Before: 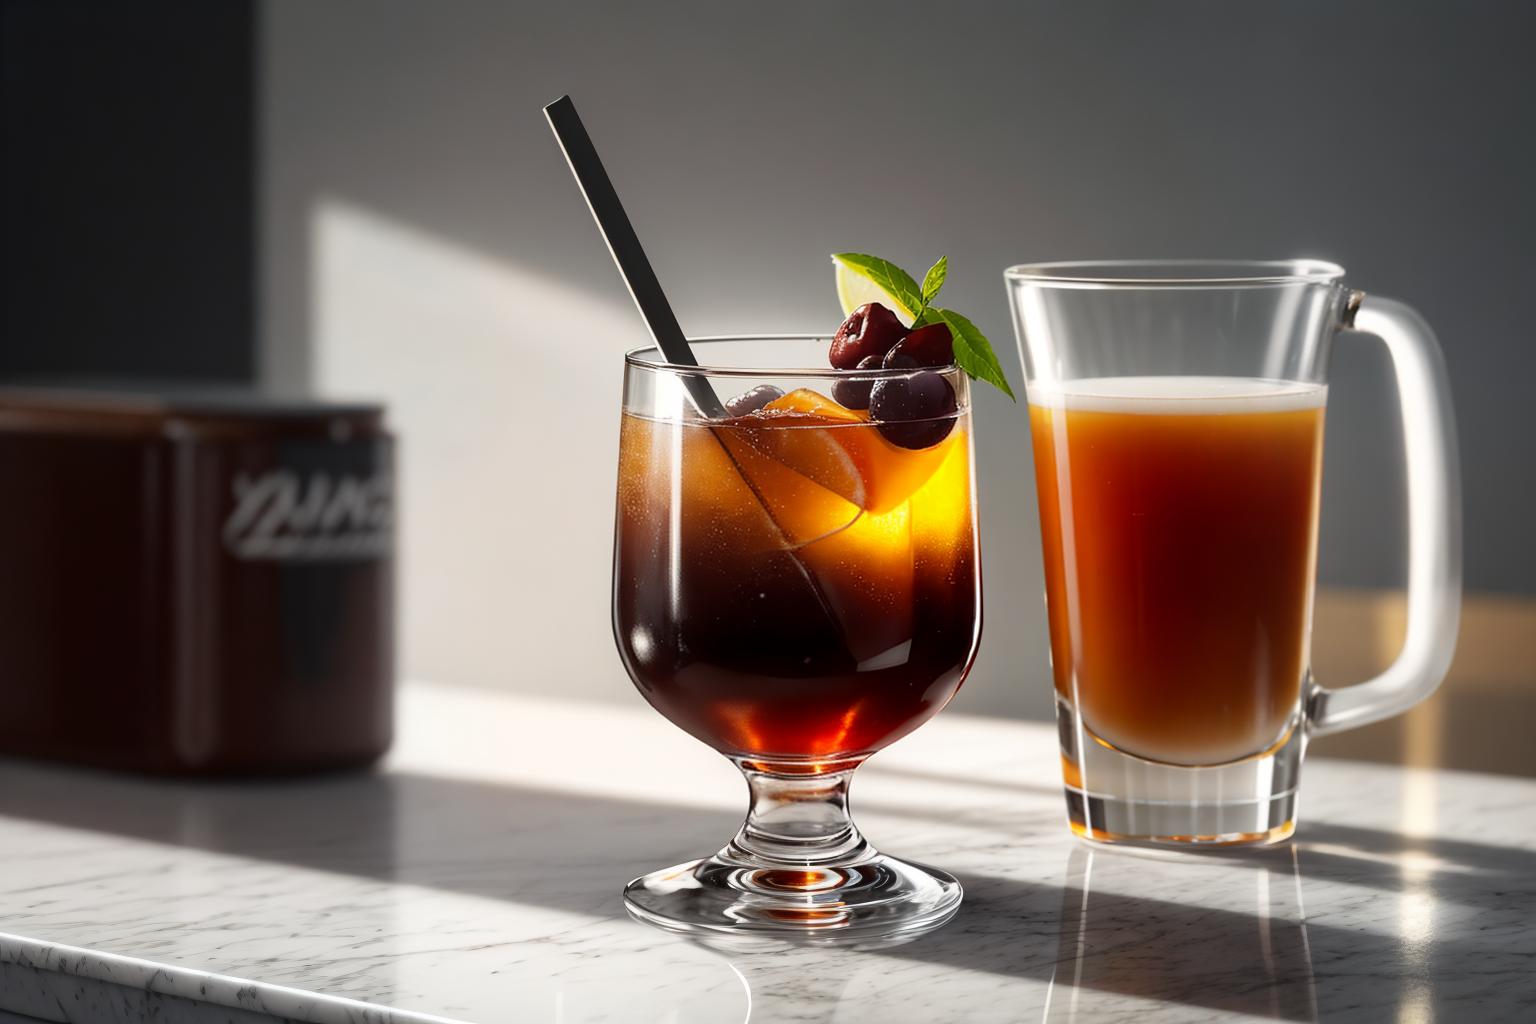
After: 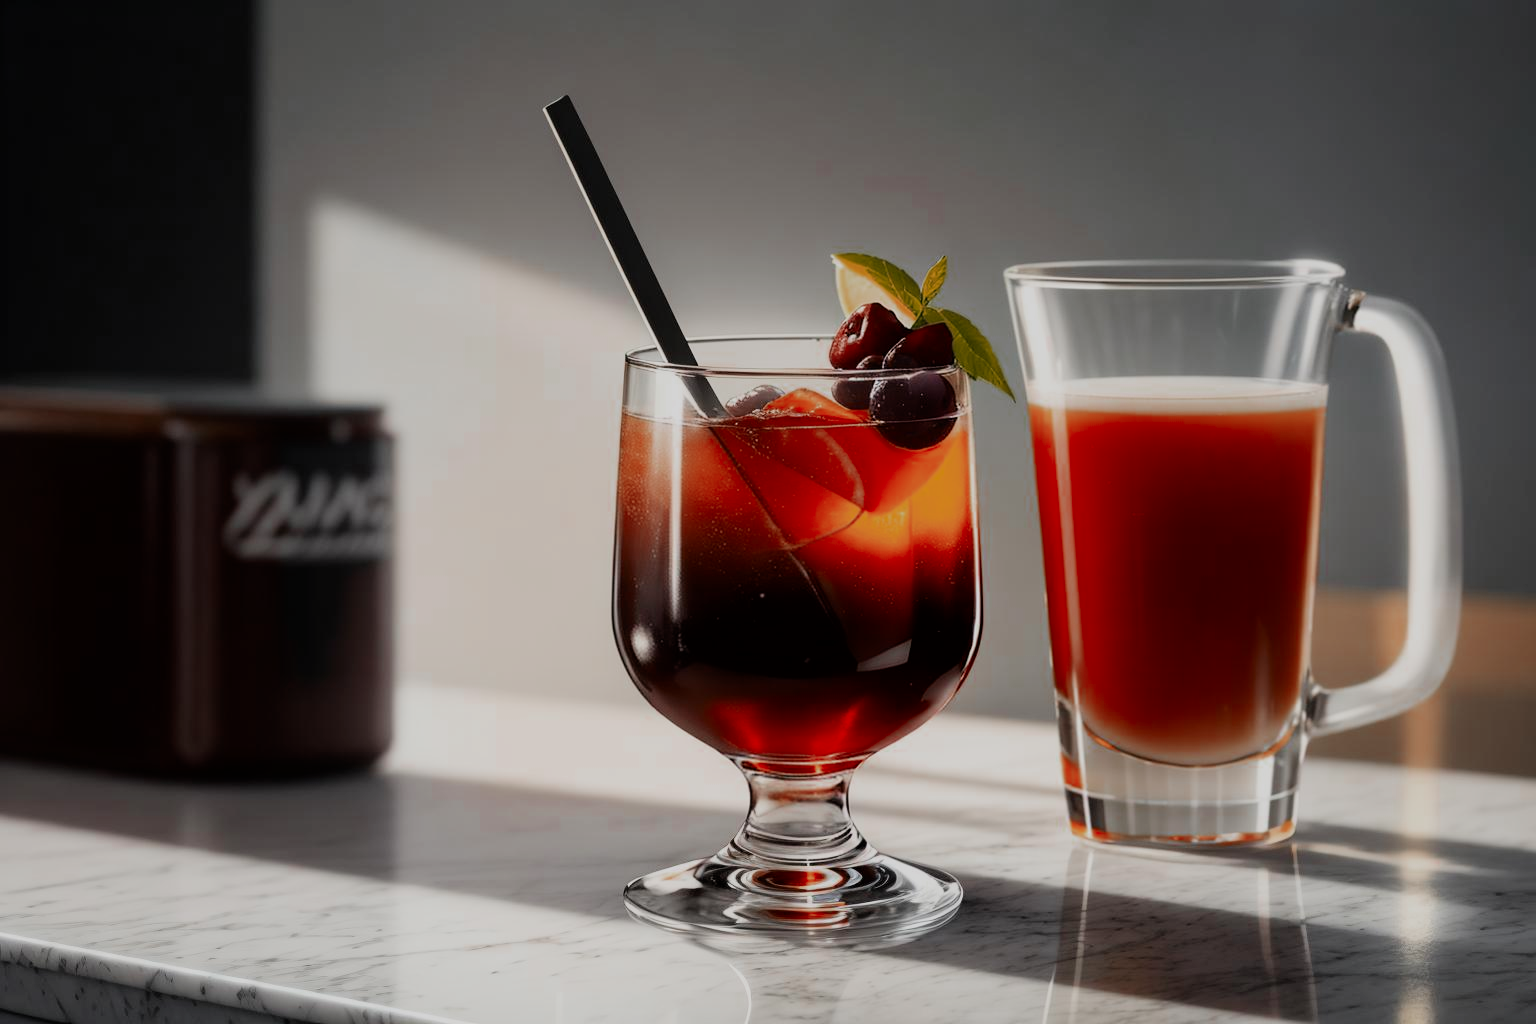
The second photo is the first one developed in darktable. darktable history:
color zones: curves: ch0 [(0, 0.299) (0.25, 0.383) (0.456, 0.352) (0.736, 0.571)]; ch1 [(0, 0.63) (0.151, 0.568) (0.254, 0.416) (0.47, 0.558) (0.732, 0.37) (0.909, 0.492)]; ch2 [(0.004, 0.604) (0.158, 0.443) (0.257, 0.403) (0.761, 0.468)]
filmic rgb: black relative exposure -7.65 EV, white relative exposure 4.56 EV, hardness 3.61, color science v6 (2022)
